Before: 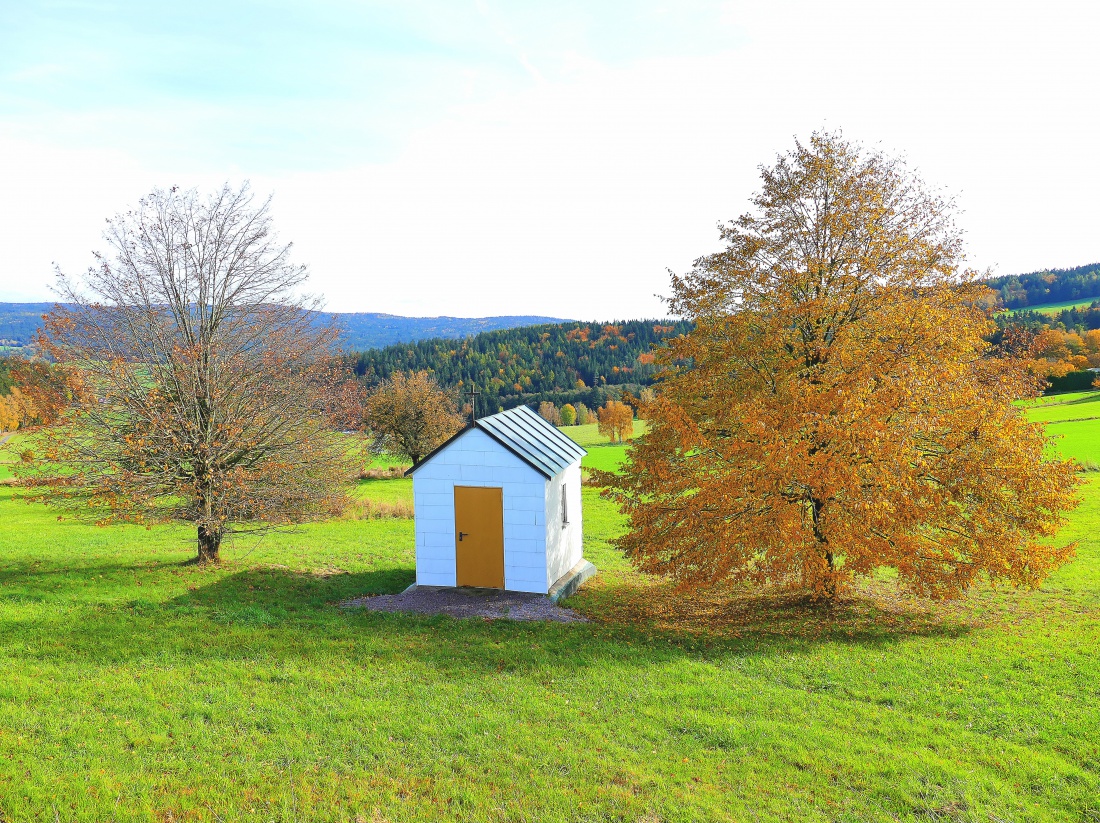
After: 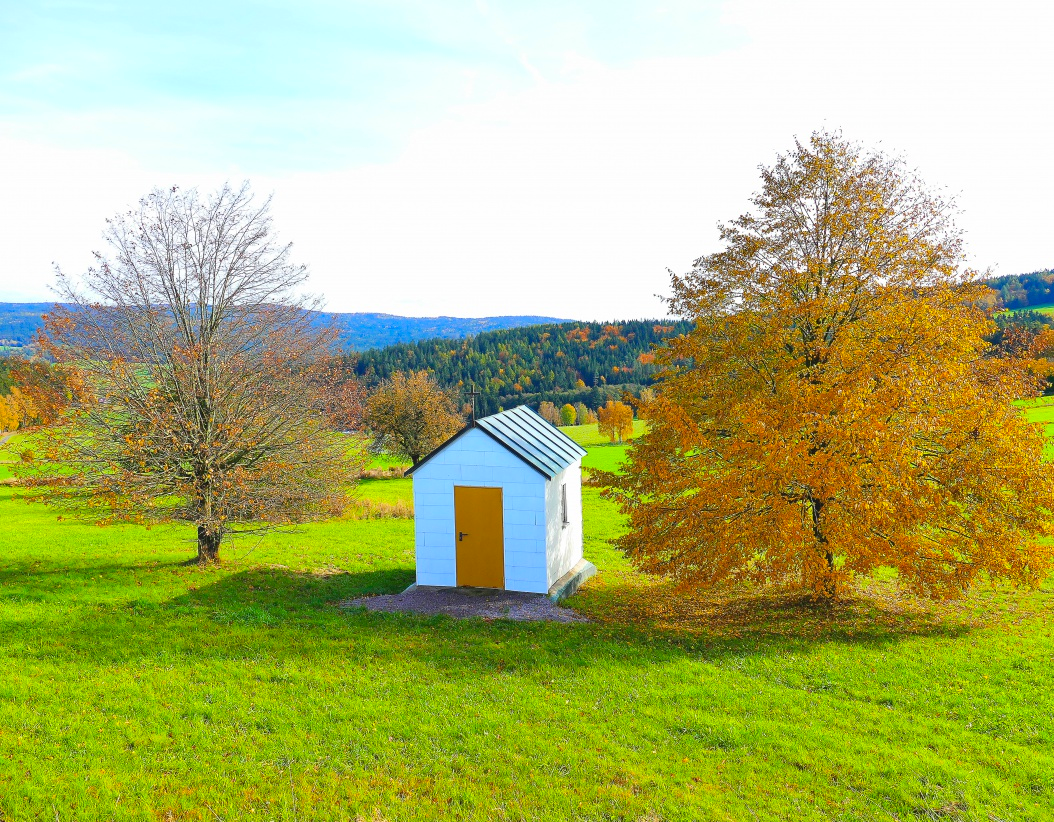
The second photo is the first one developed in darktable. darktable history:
crop: right 4.139%, bottom 0.041%
color balance rgb: shadows lift › hue 85.06°, linear chroma grading › global chroma 25.542%, perceptual saturation grading › global saturation 0.263%
